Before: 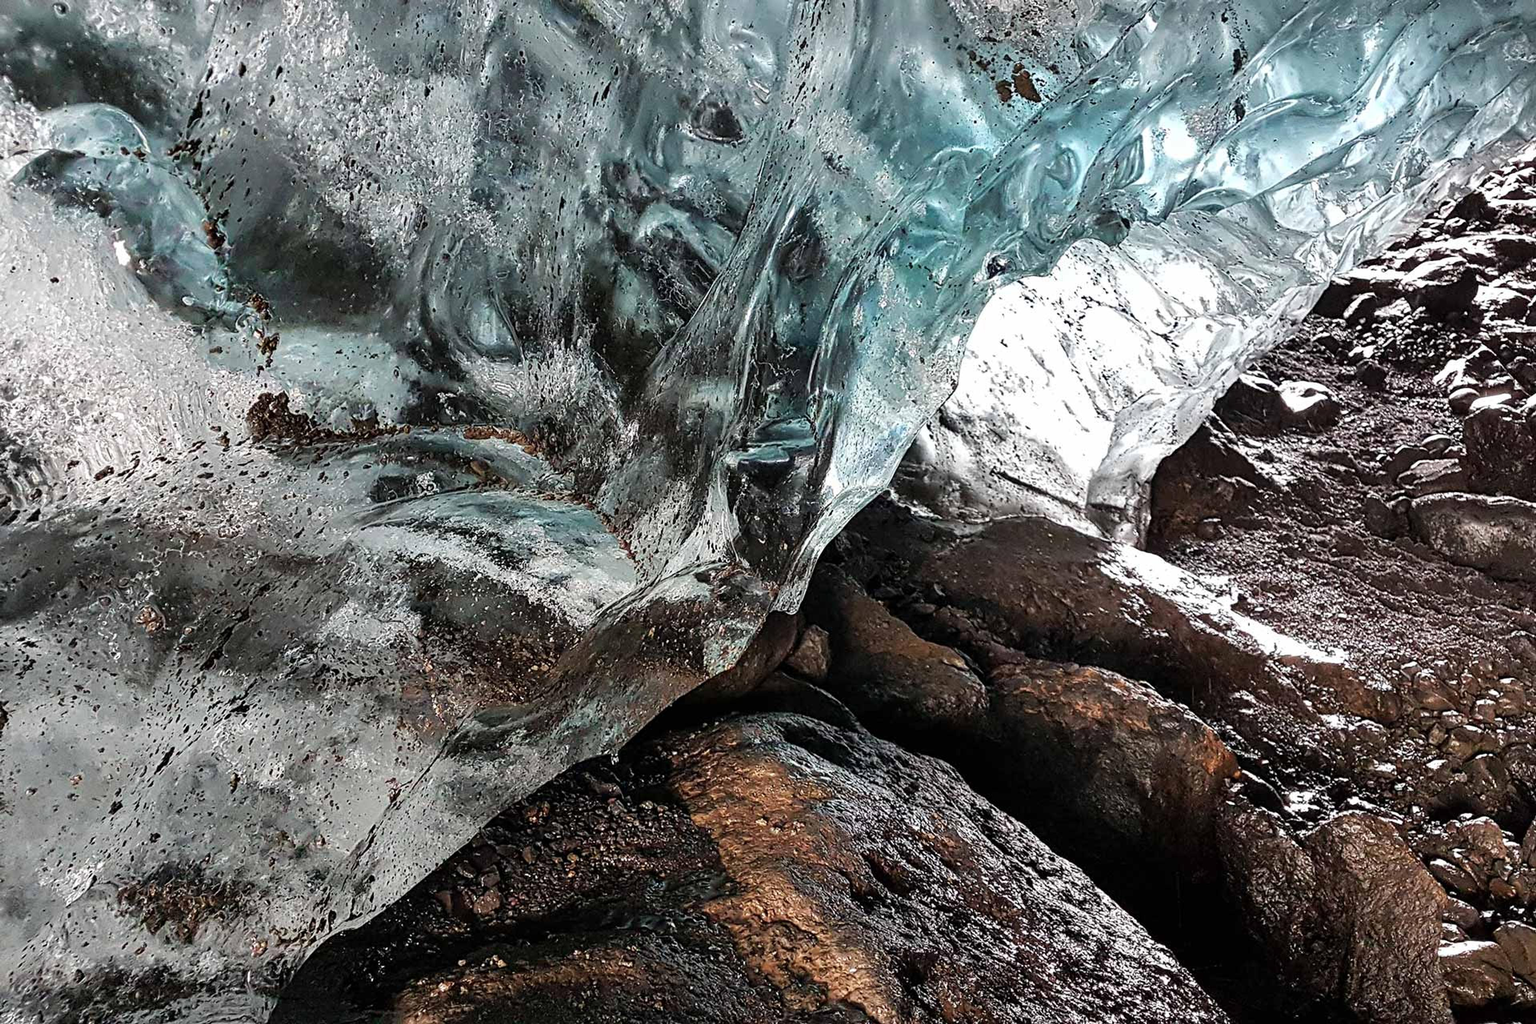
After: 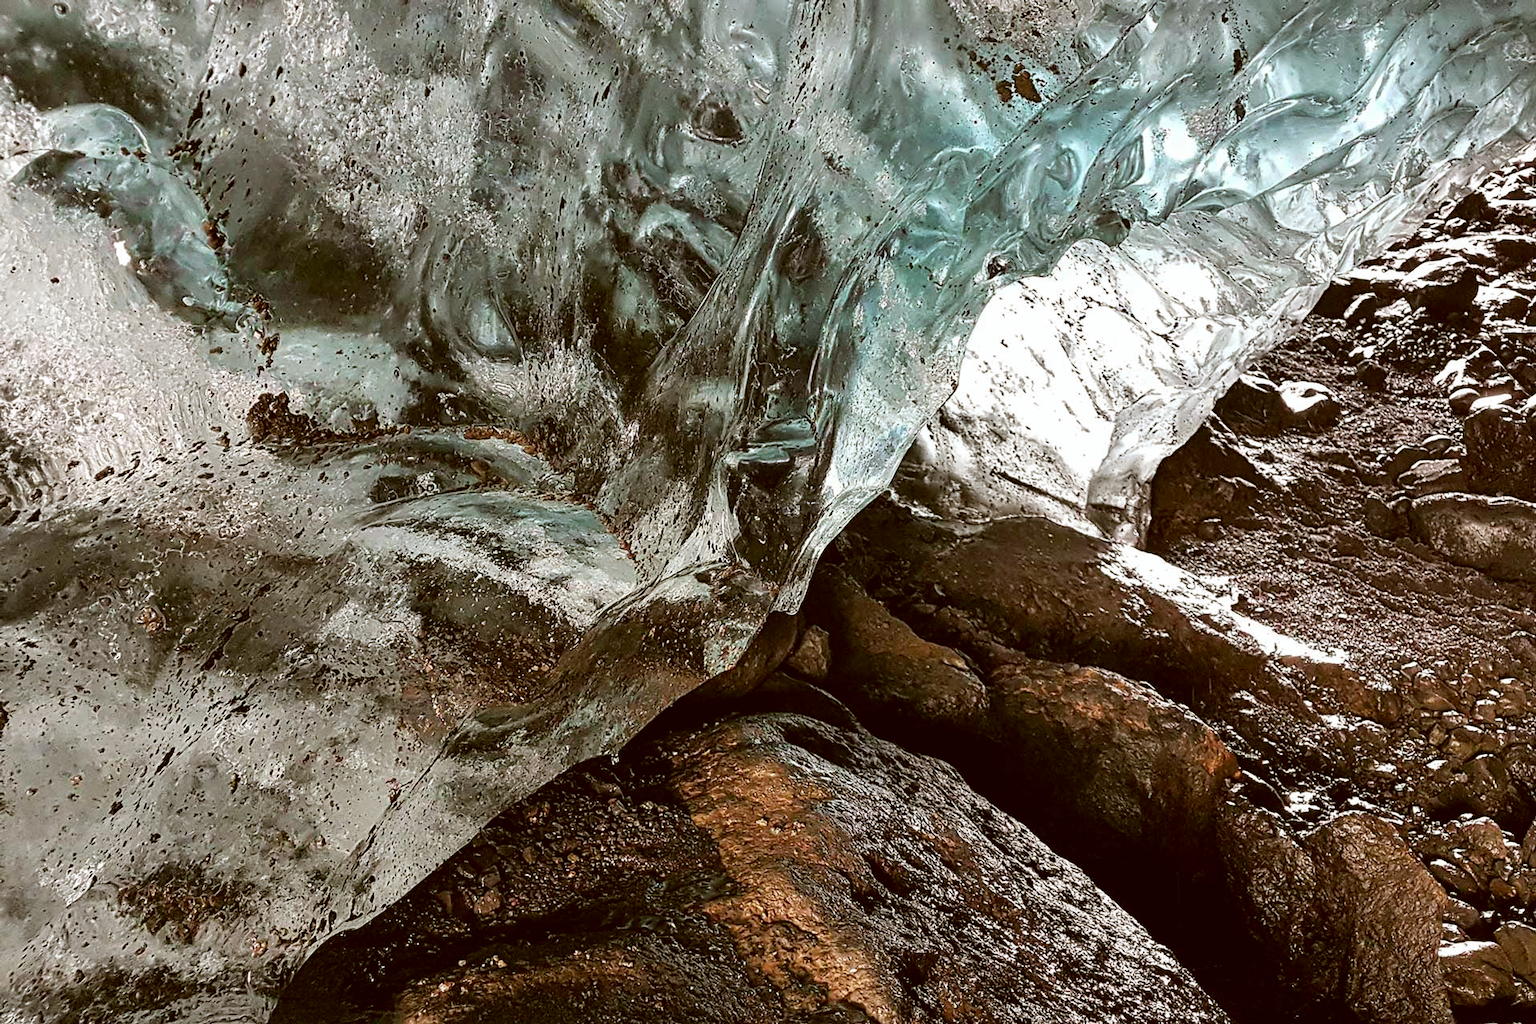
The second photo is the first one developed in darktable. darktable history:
color correction: highlights a* -0.542, highlights b* 0.15, shadows a* 5.05, shadows b* 20.11
